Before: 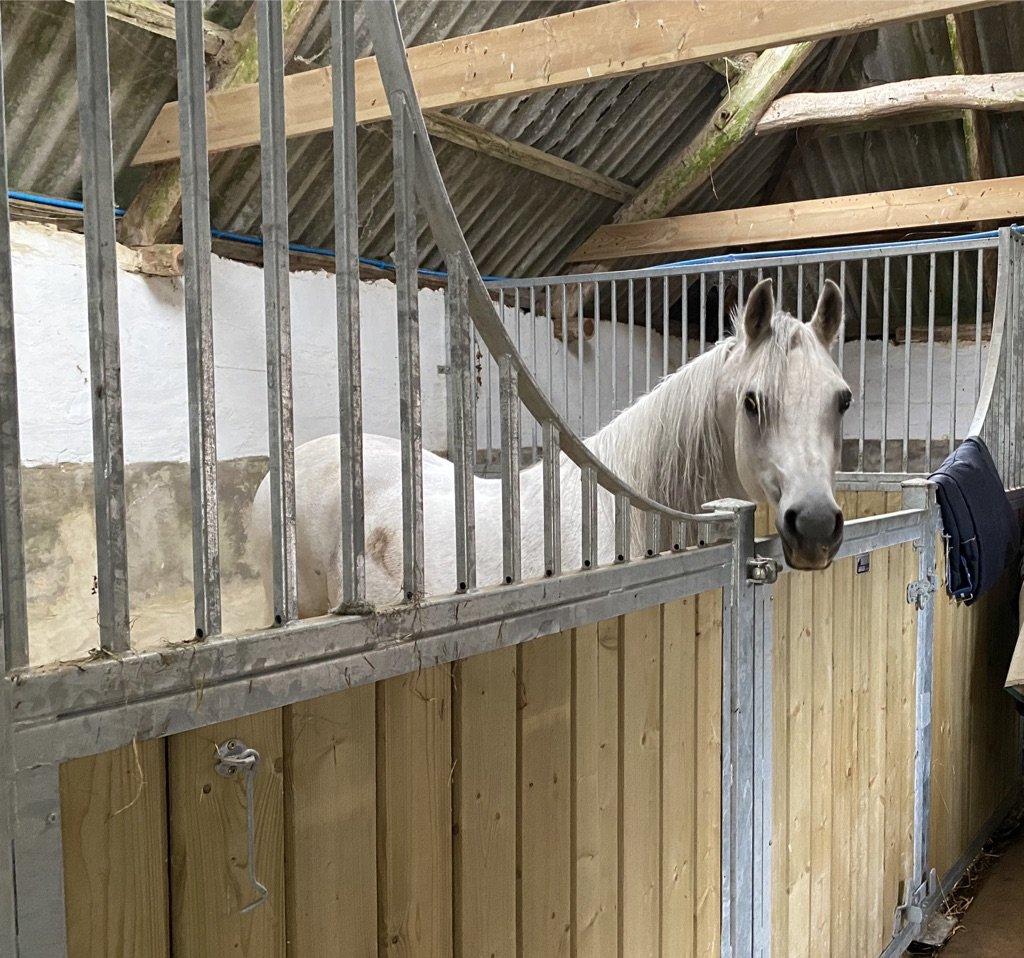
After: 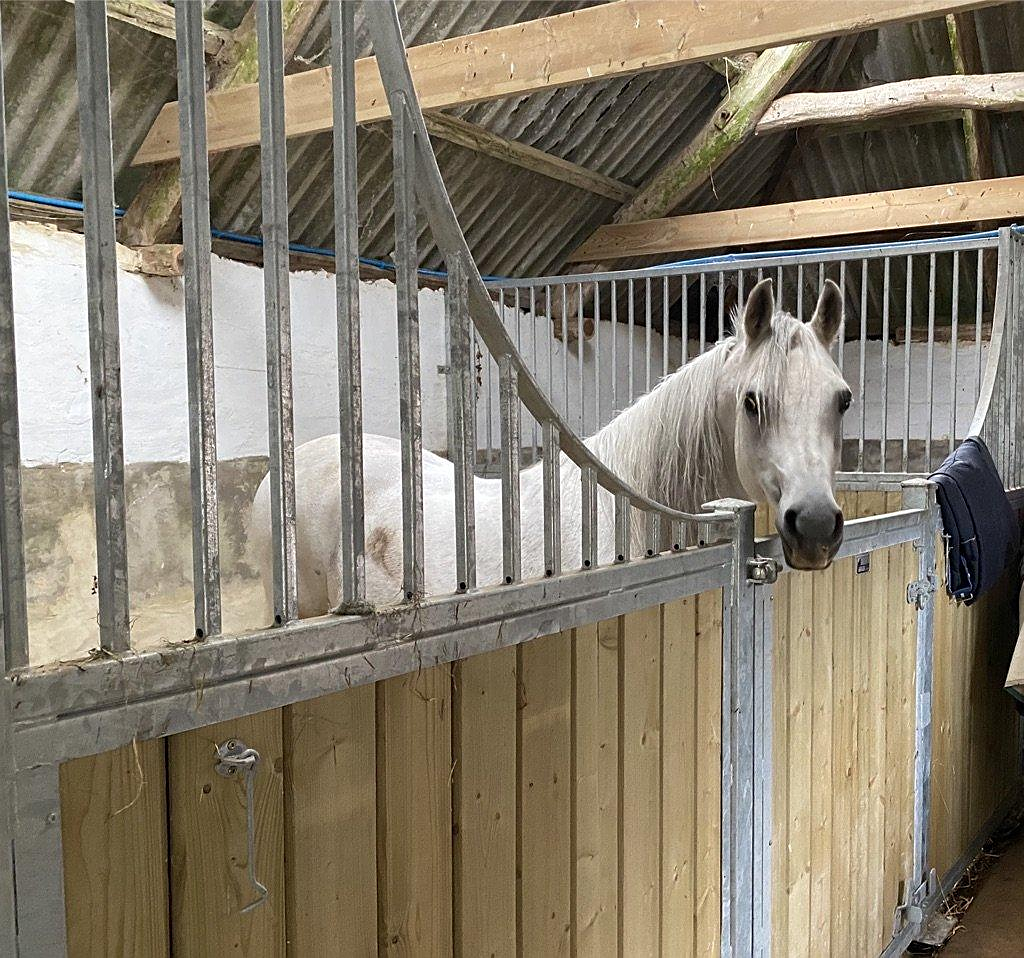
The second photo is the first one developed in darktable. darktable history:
sharpen: radius 1.043
